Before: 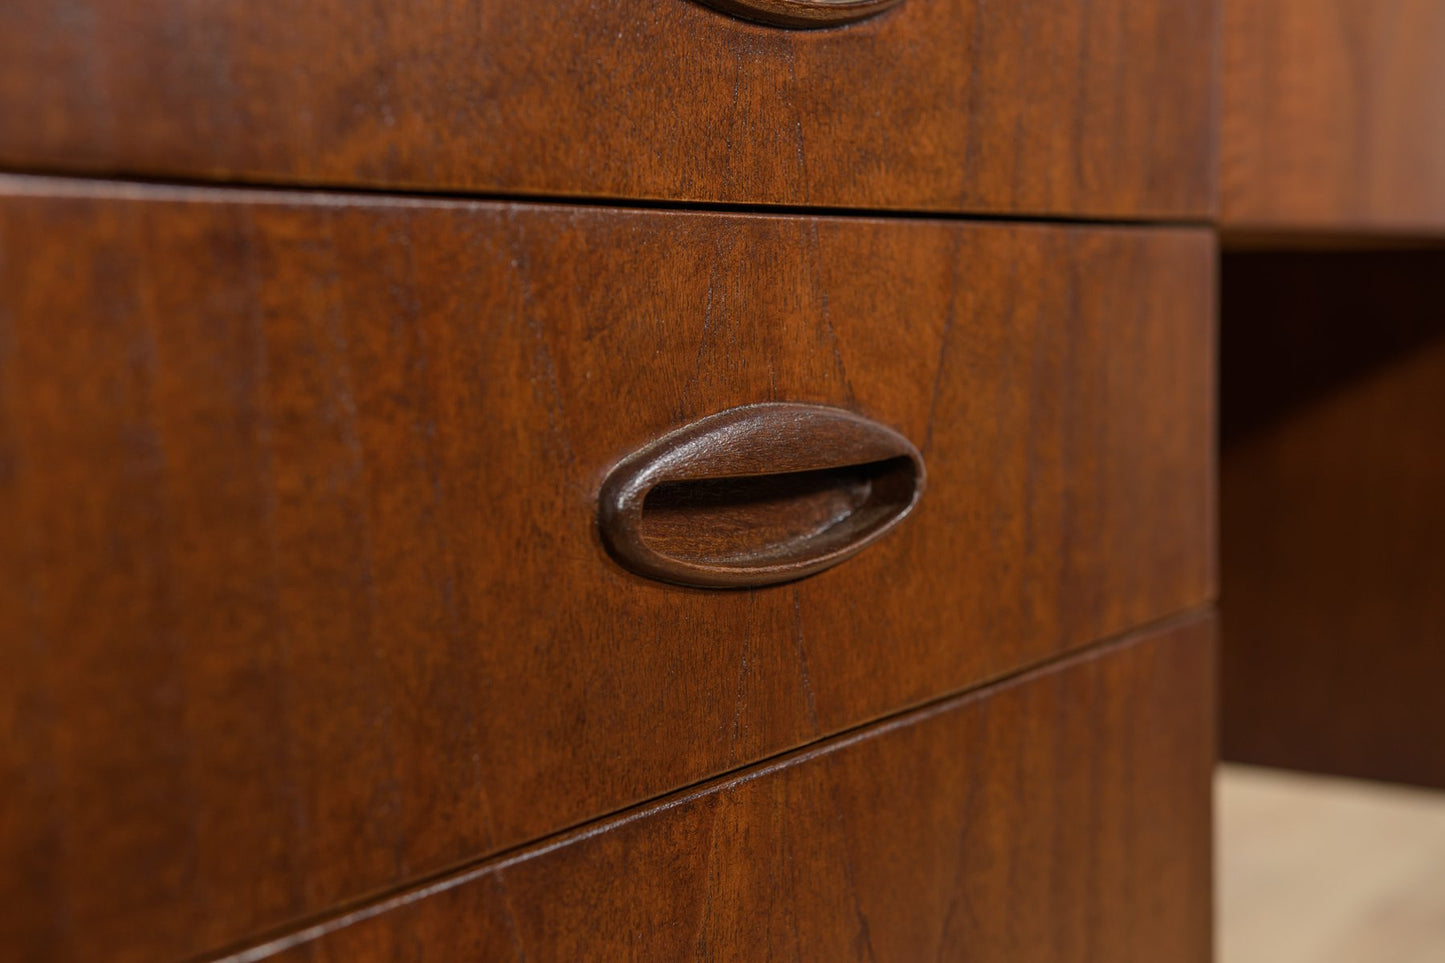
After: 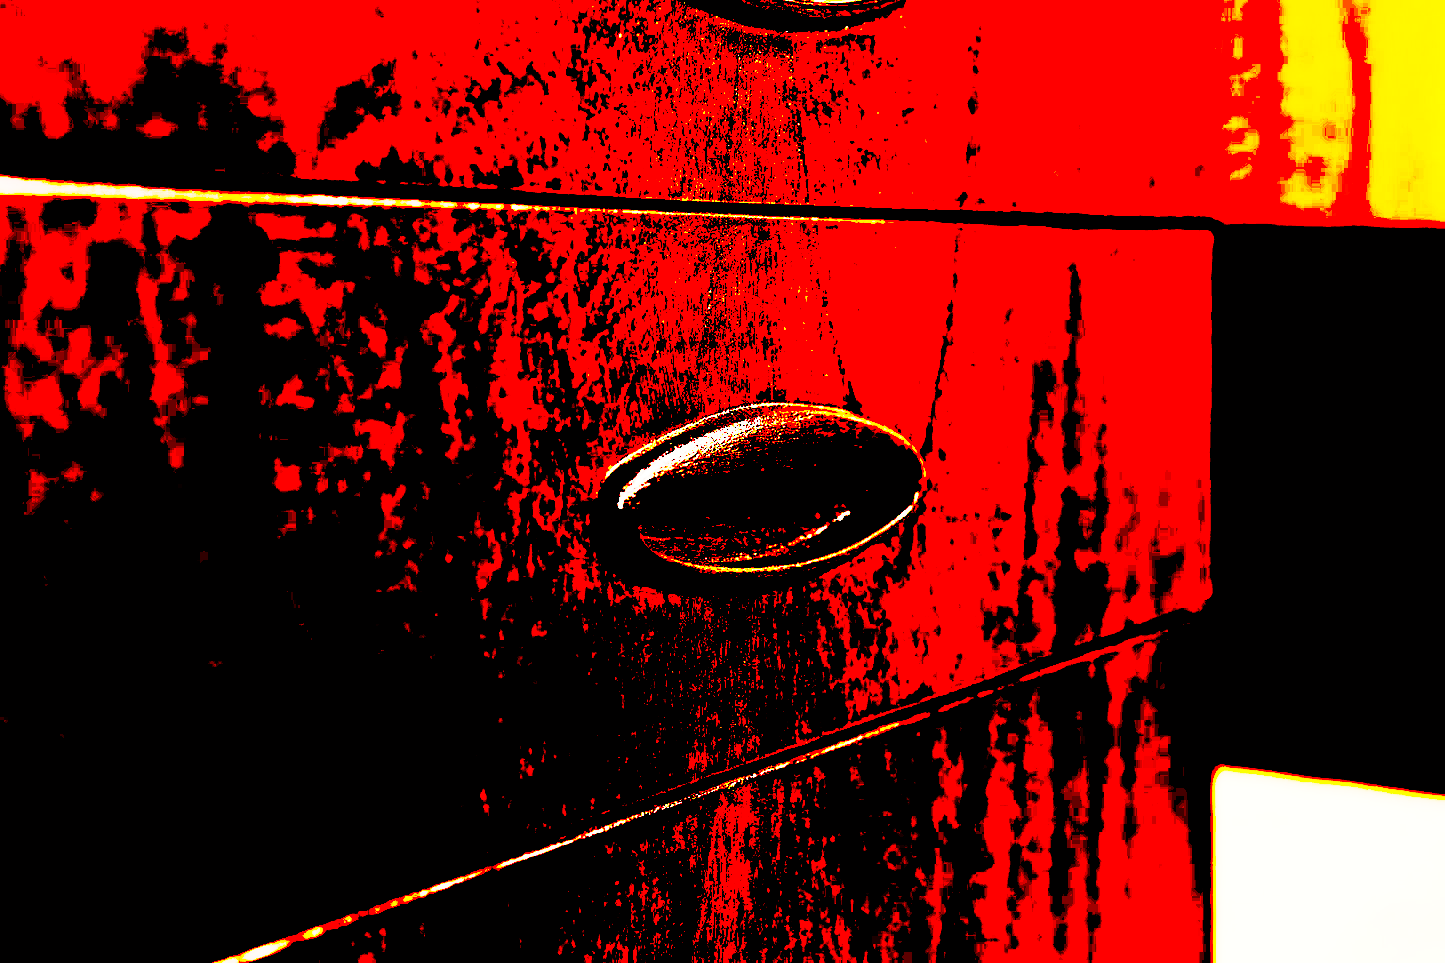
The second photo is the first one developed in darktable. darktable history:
exposure: black level correction 0.1, exposure 3 EV, compensate highlight preservation false
tone curve: curves: ch0 [(0.014, 0) (0.13, 0.09) (0.227, 0.211) (0.346, 0.388) (0.499, 0.598) (0.662, 0.76) (0.795, 0.846) (1, 0.969)]; ch1 [(0, 0) (0.366, 0.367) (0.447, 0.417) (0.473, 0.484) (0.504, 0.502) (0.525, 0.518) (0.564, 0.548) (0.639, 0.643) (1, 1)]; ch2 [(0, 0) (0.333, 0.346) (0.375, 0.375) (0.424, 0.43) (0.476, 0.498) (0.496, 0.505) (0.517, 0.515) (0.542, 0.564) (0.583, 0.6) (0.64, 0.622) (0.723, 0.676) (1, 1)], color space Lab, independent channels, preserve colors none
contrast brightness saturation: contrast 0.24, brightness -0.24, saturation 0.14
base curve: curves: ch0 [(0, 0) (0.012, 0.01) (0.073, 0.168) (0.31, 0.711) (0.645, 0.957) (1, 1)], preserve colors none
